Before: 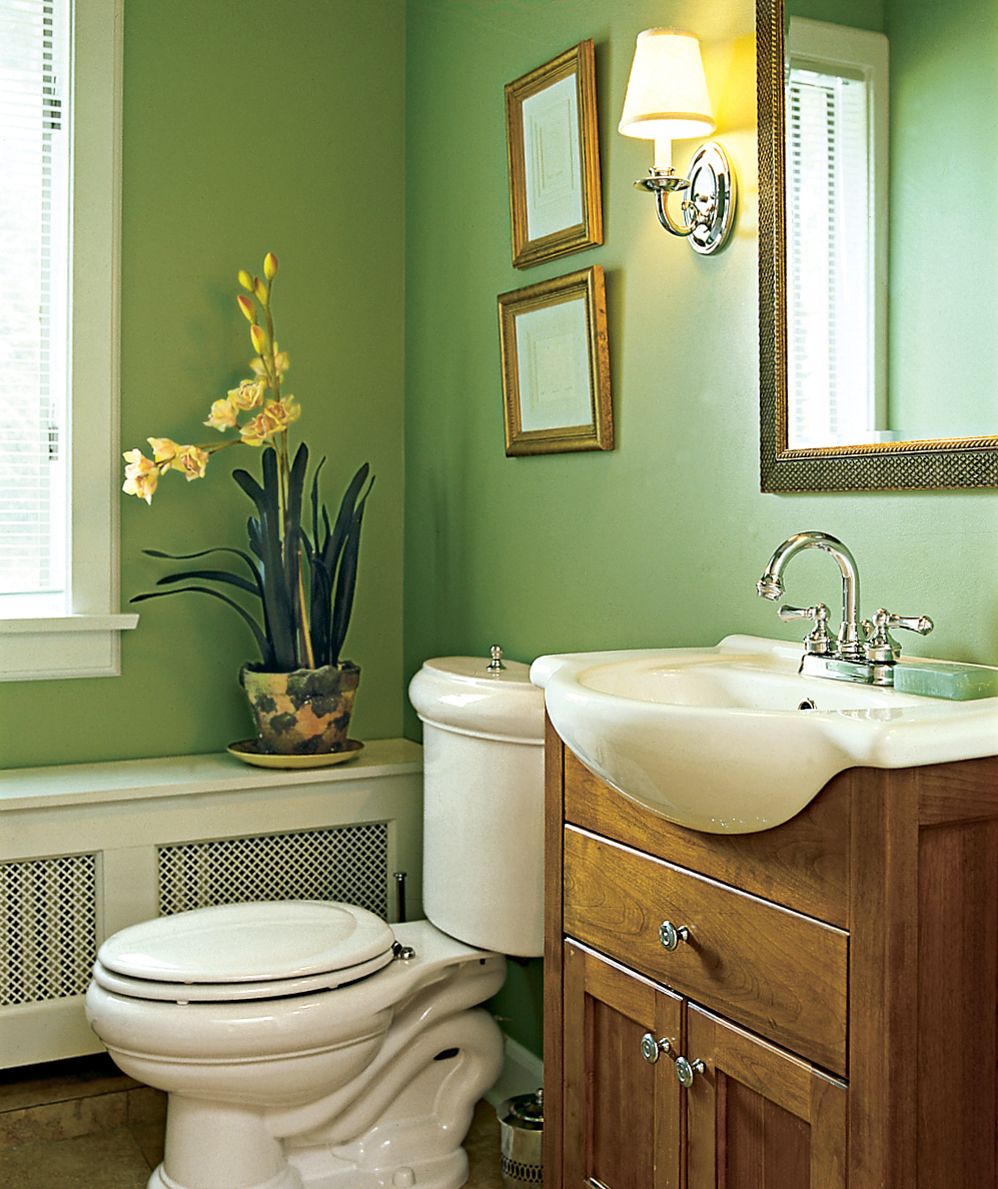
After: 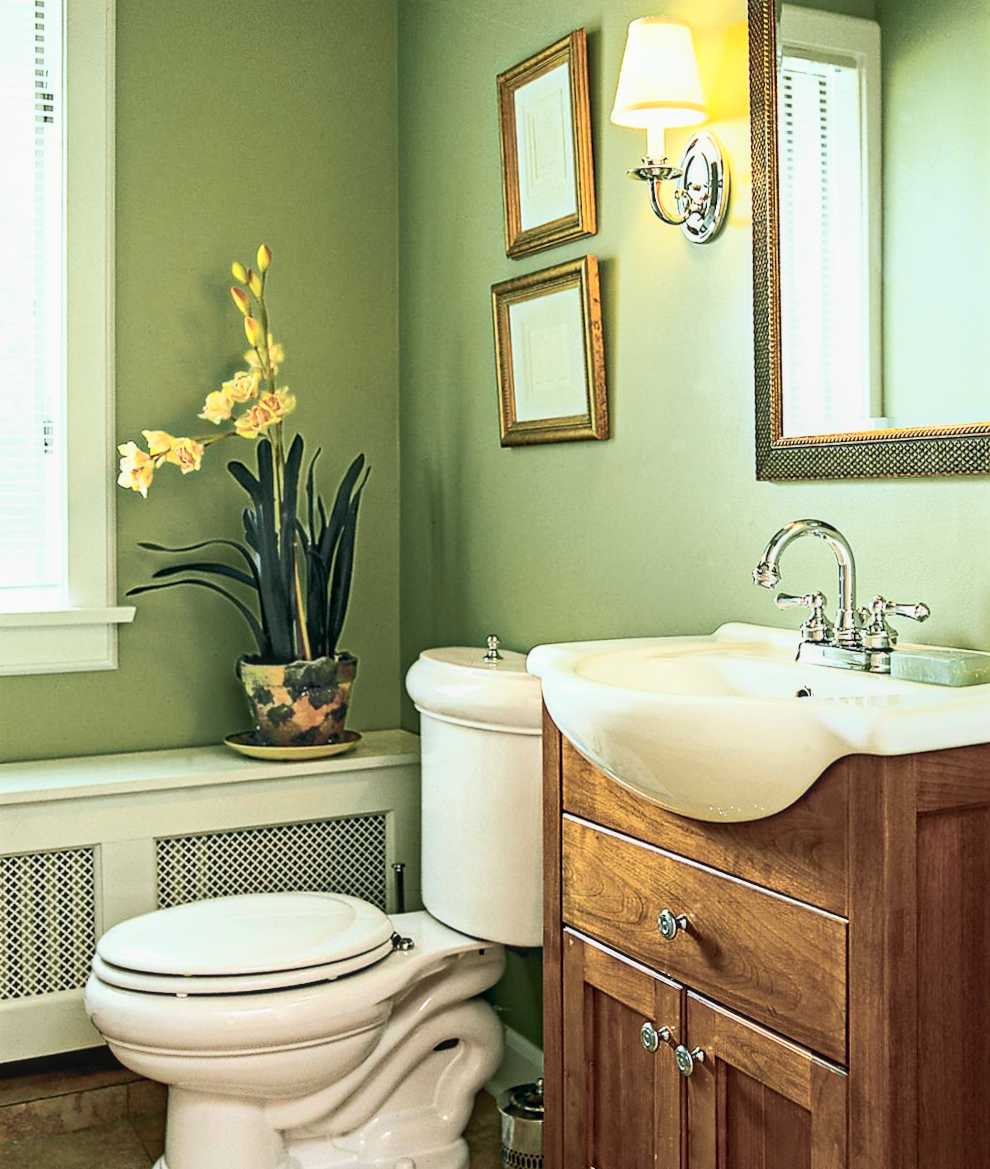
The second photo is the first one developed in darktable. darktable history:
local contrast: on, module defaults
tone curve: curves: ch0 [(0, 0.026) (0.172, 0.194) (0.398, 0.437) (0.469, 0.544) (0.612, 0.741) (0.845, 0.926) (1, 0.968)]; ch1 [(0, 0) (0.437, 0.453) (0.472, 0.467) (0.502, 0.502) (0.531, 0.546) (0.574, 0.583) (0.617, 0.64) (0.699, 0.749) (0.859, 0.919) (1, 1)]; ch2 [(0, 0) (0.33, 0.301) (0.421, 0.443) (0.476, 0.502) (0.511, 0.504) (0.553, 0.553) (0.595, 0.586) (0.664, 0.664) (1, 1)], color space Lab, independent channels, preserve colors none
rotate and perspective: rotation -0.45°, automatic cropping original format, crop left 0.008, crop right 0.992, crop top 0.012, crop bottom 0.988
